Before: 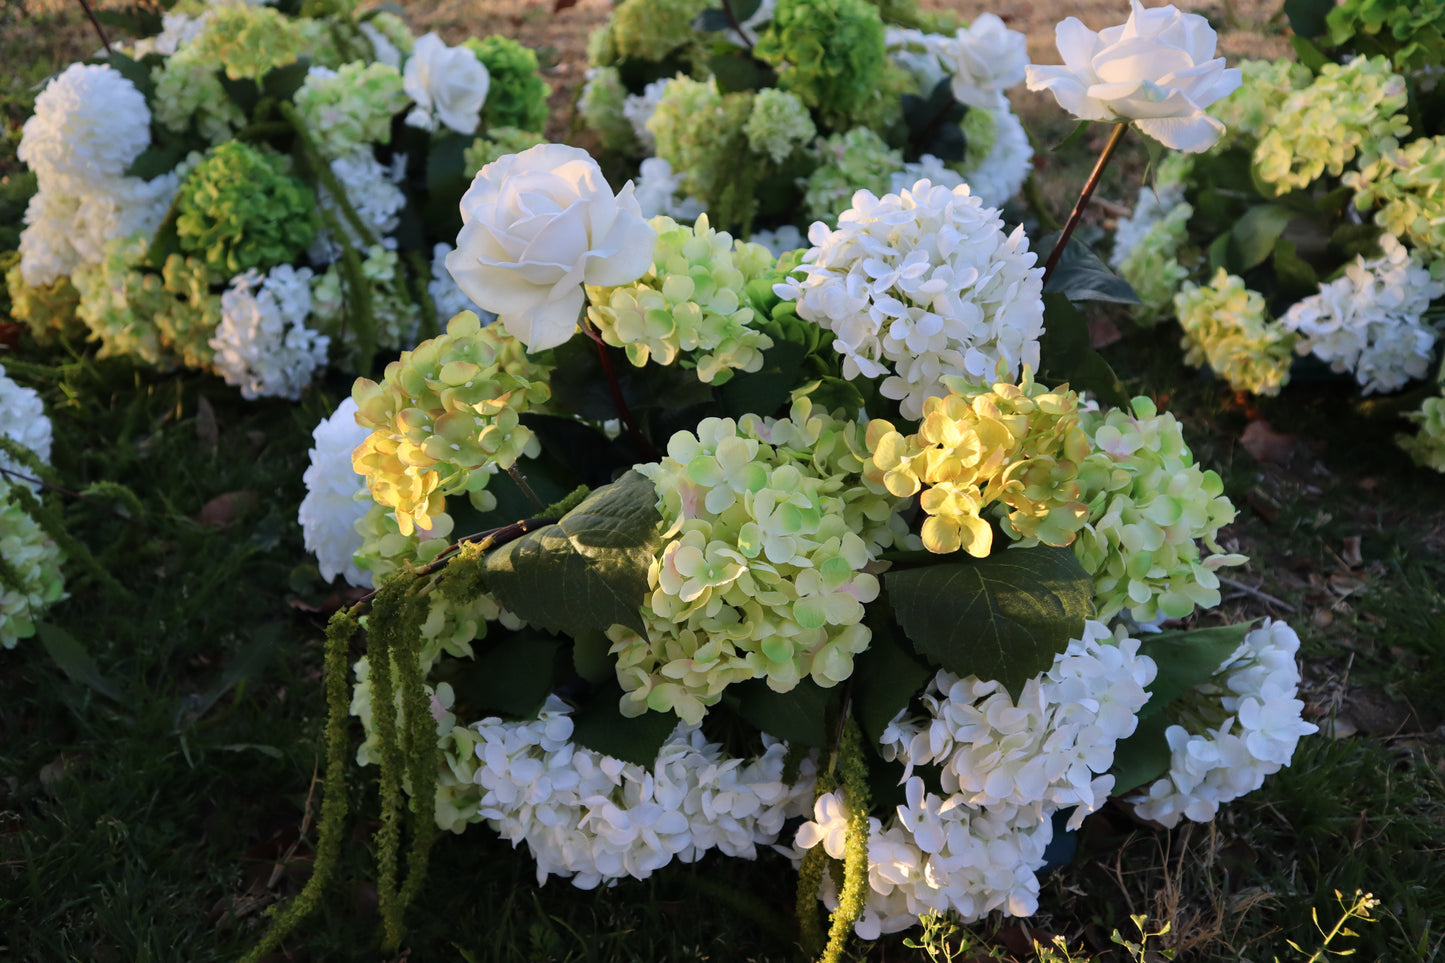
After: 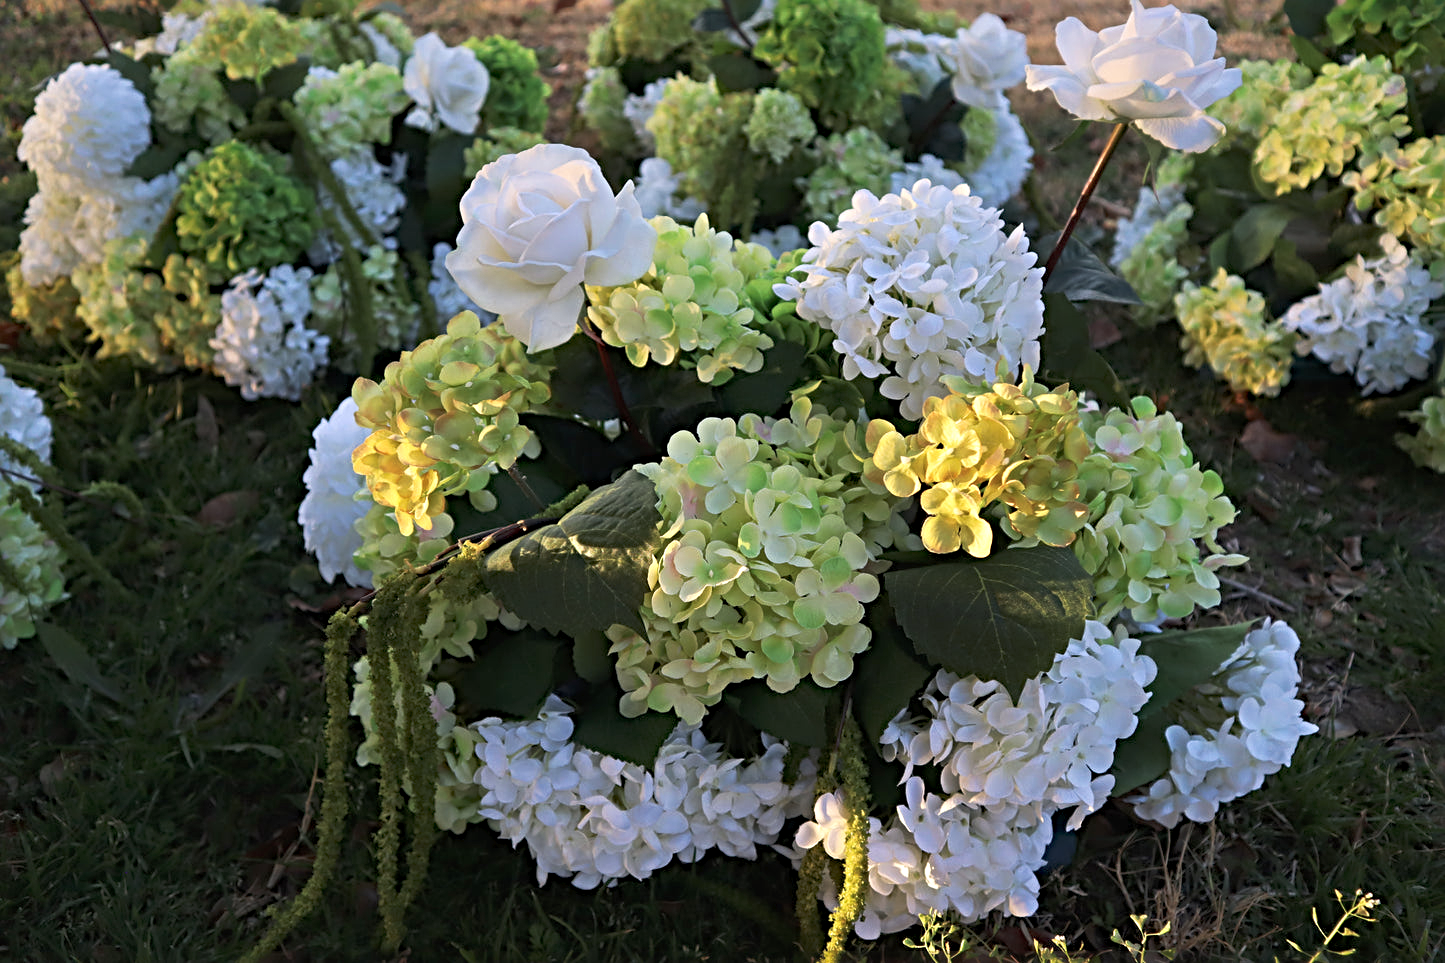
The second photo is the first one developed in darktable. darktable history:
tone curve: curves: ch0 [(0, 0) (0.003, 0.013) (0.011, 0.02) (0.025, 0.037) (0.044, 0.068) (0.069, 0.108) (0.1, 0.138) (0.136, 0.168) (0.177, 0.203) (0.224, 0.241) (0.277, 0.281) (0.335, 0.328) (0.399, 0.382) (0.468, 0.448) (0.543, 0.519) (0.623, 0.603) (0.709, 0.705) (0.801, 0.808) (0.898, 0.903) (1, 1)], preserve colors none
sharpen: radius 4.883
